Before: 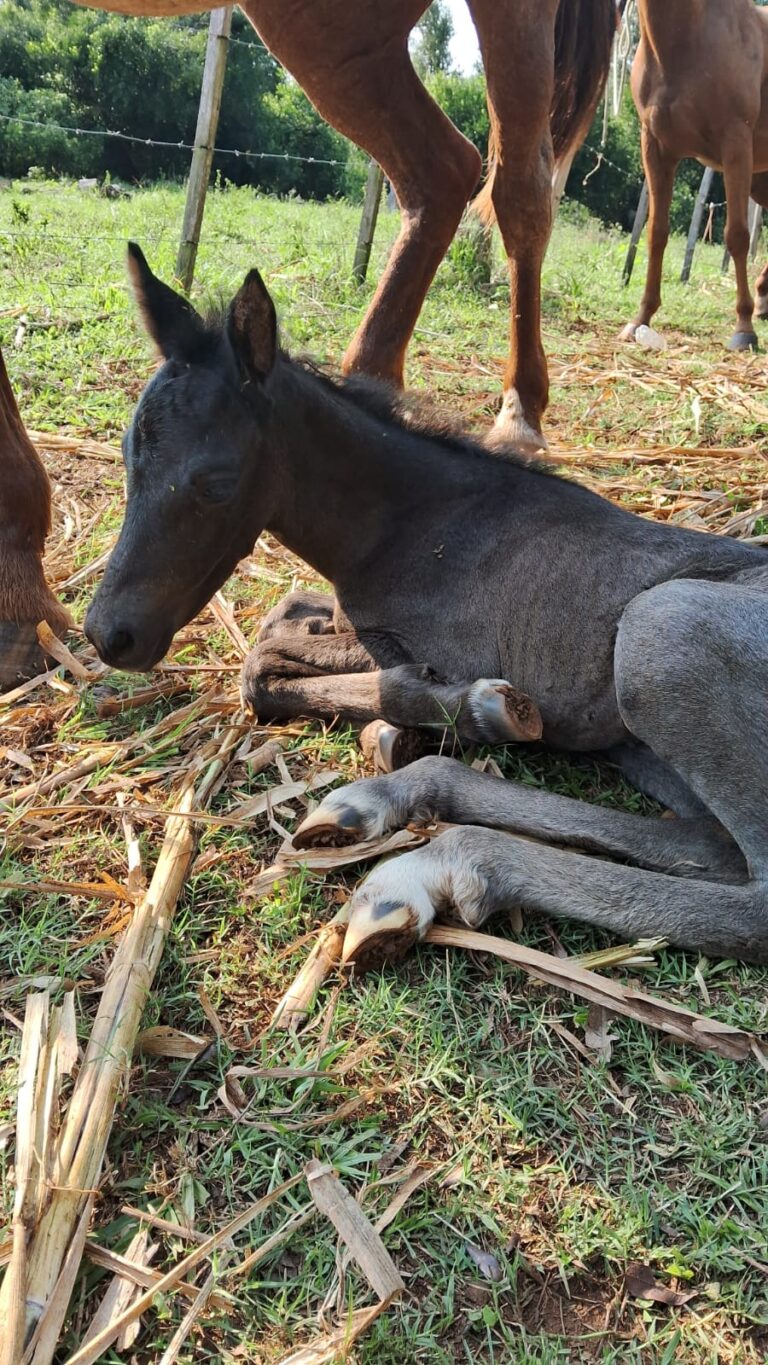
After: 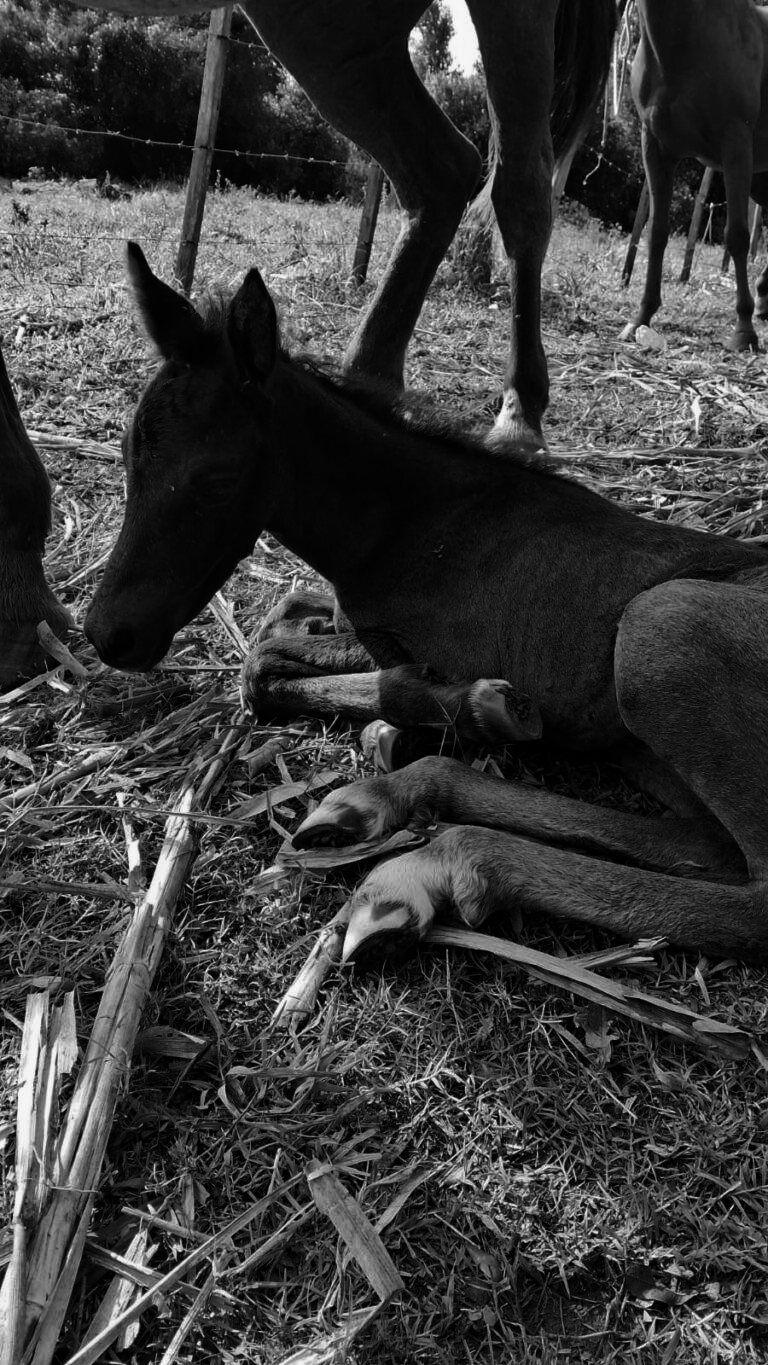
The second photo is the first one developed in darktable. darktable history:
color balance: mode lift, gamma, gain (sRGB)
contrast brightness saturation: contrast -0.03, brightness -0.59, saturation -1
